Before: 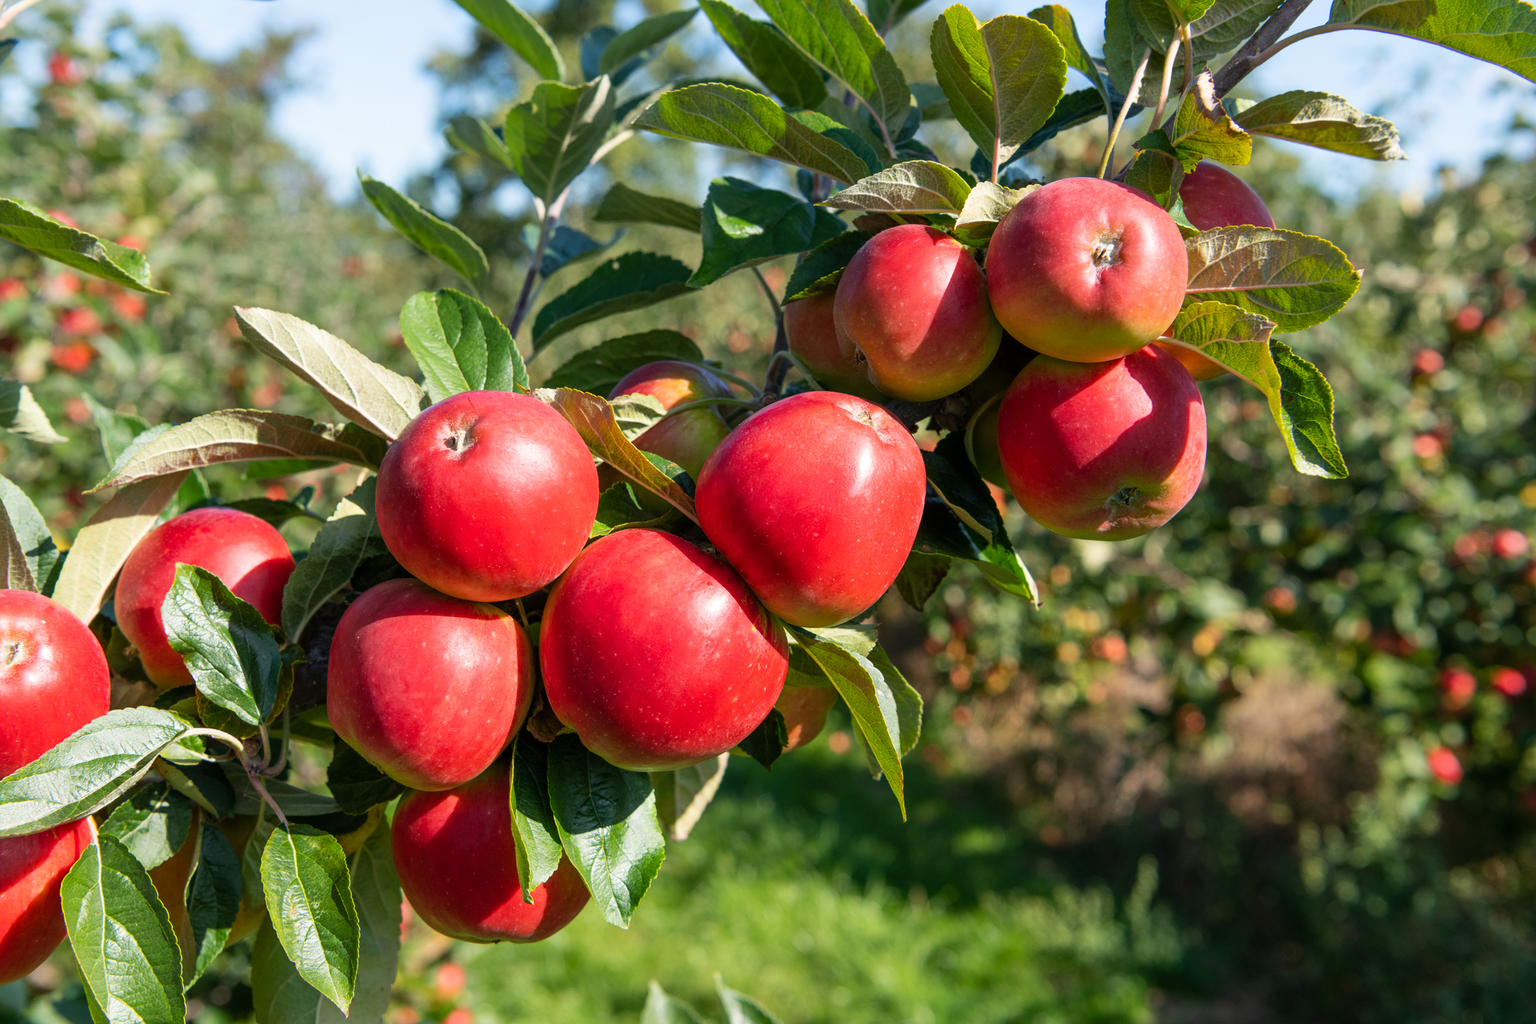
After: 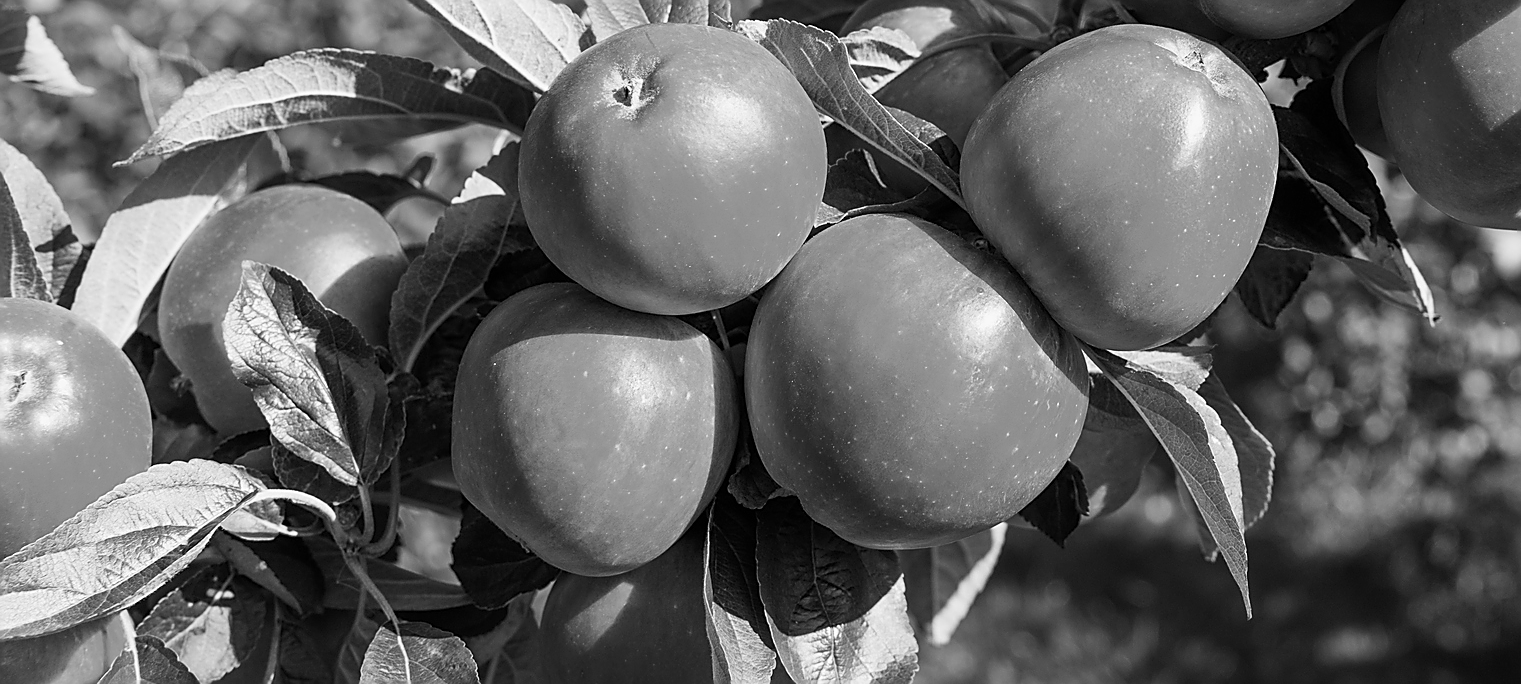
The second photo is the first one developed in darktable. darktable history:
color calibration: output gray [0.267, 0.423, 0.267, 0], illuminant same as pipeline (D50), adaptation XYZ, x 0.346, y 0.358, temperature 5011.3 K
crop: top 36.533%, right 28.287%, bottom 15.071%
contrast brightness saturation: contrast 0.154, brightness 0.05
sharpen: radius 1.39, amount 1.243, threshold 0.64
